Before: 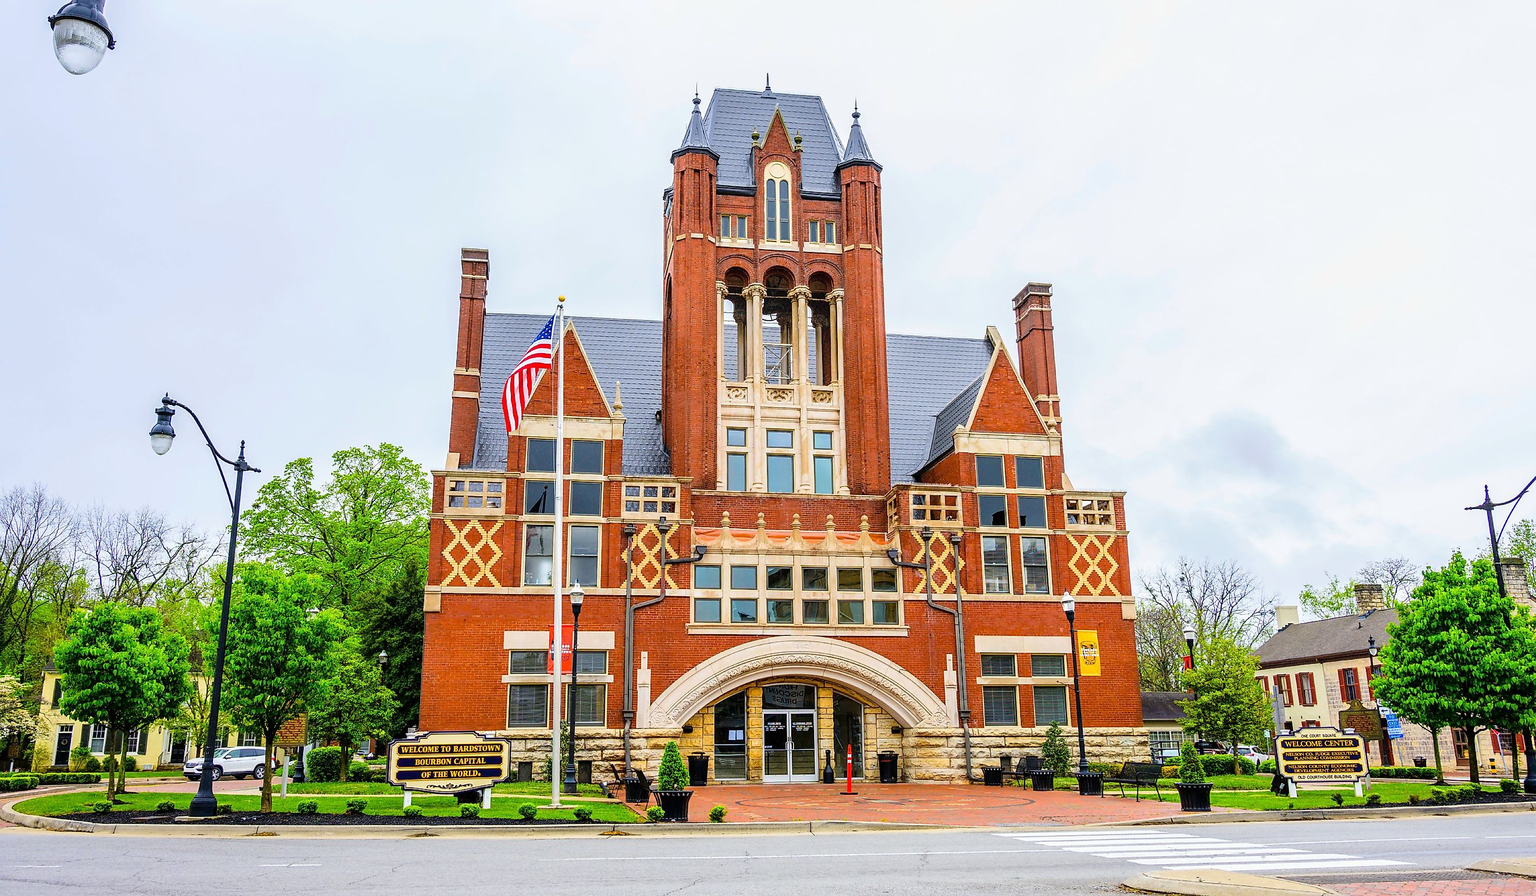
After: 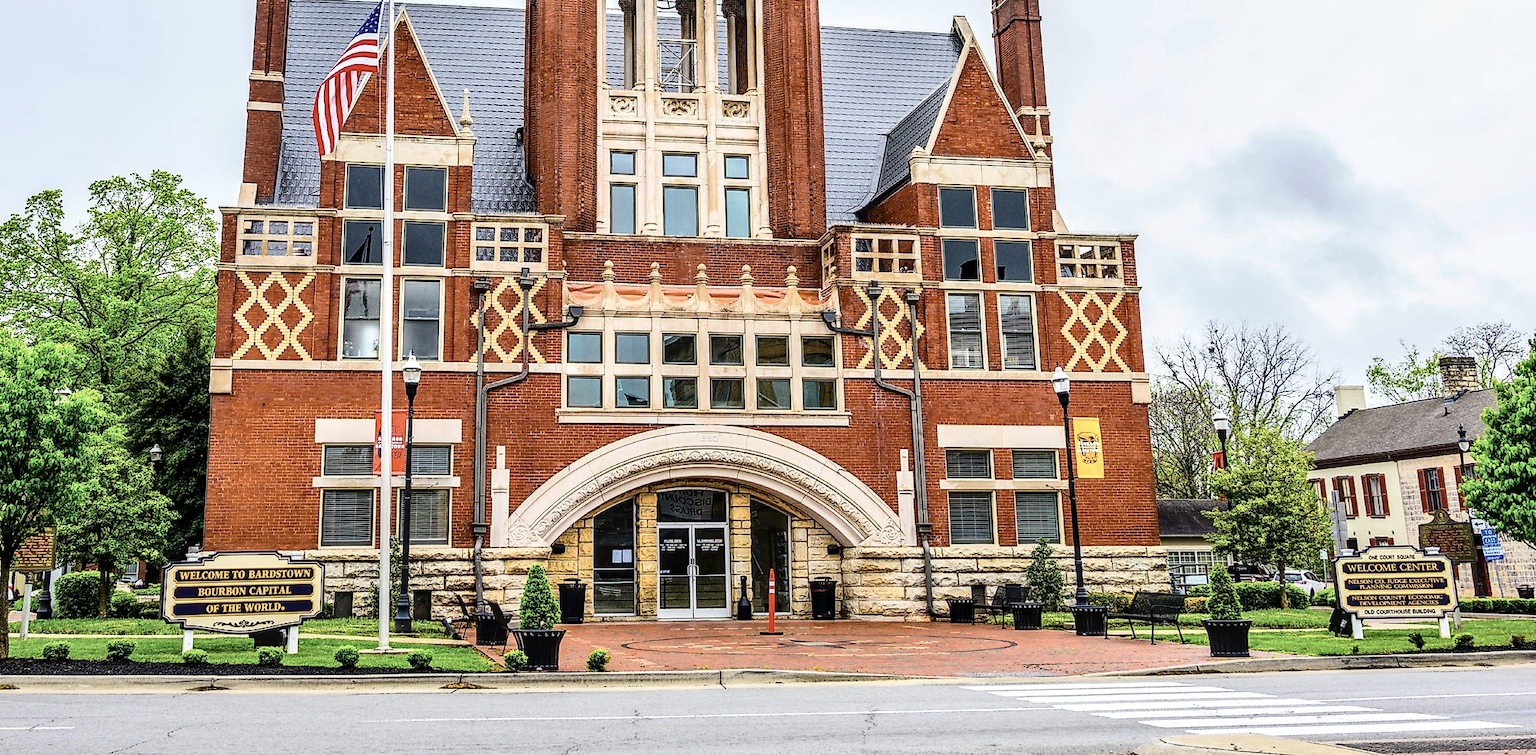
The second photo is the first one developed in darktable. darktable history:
shadows and highlights: soften with gaussian
crop and rotate: left 17.299%, top 35.115%, right 7.015%, bottom 1.024%
contrast brightness saturation: contrast 0.25, saturation -0.31
local contrast: detail 130%
